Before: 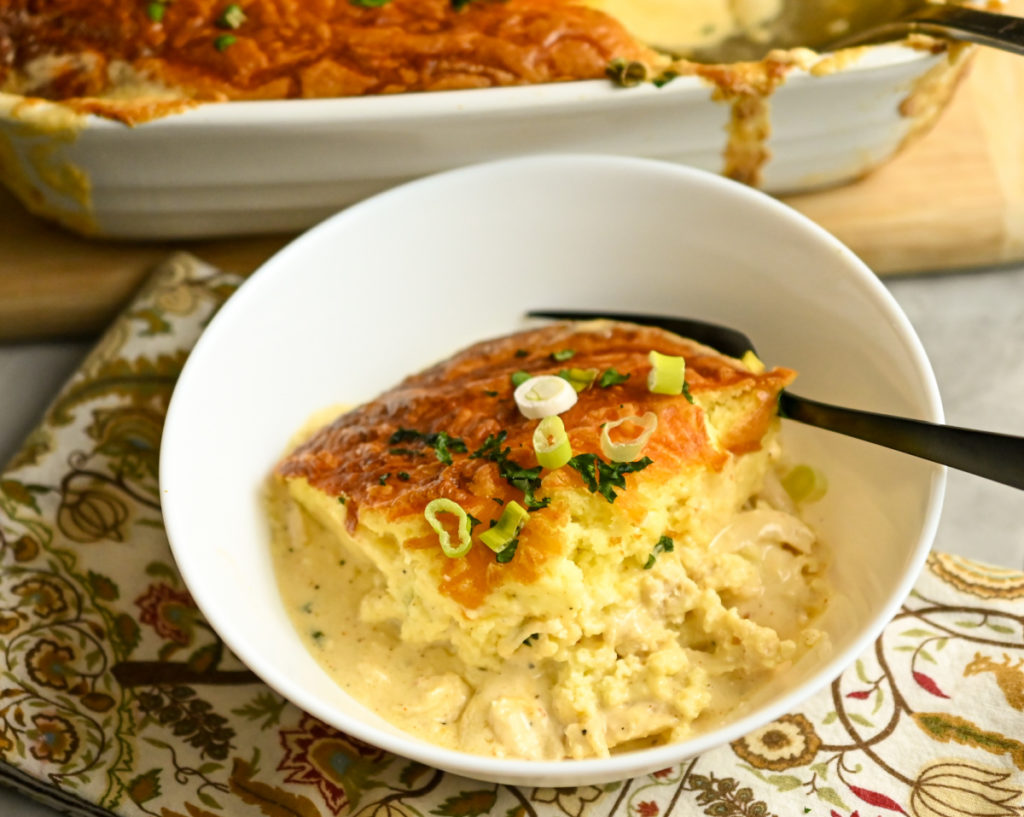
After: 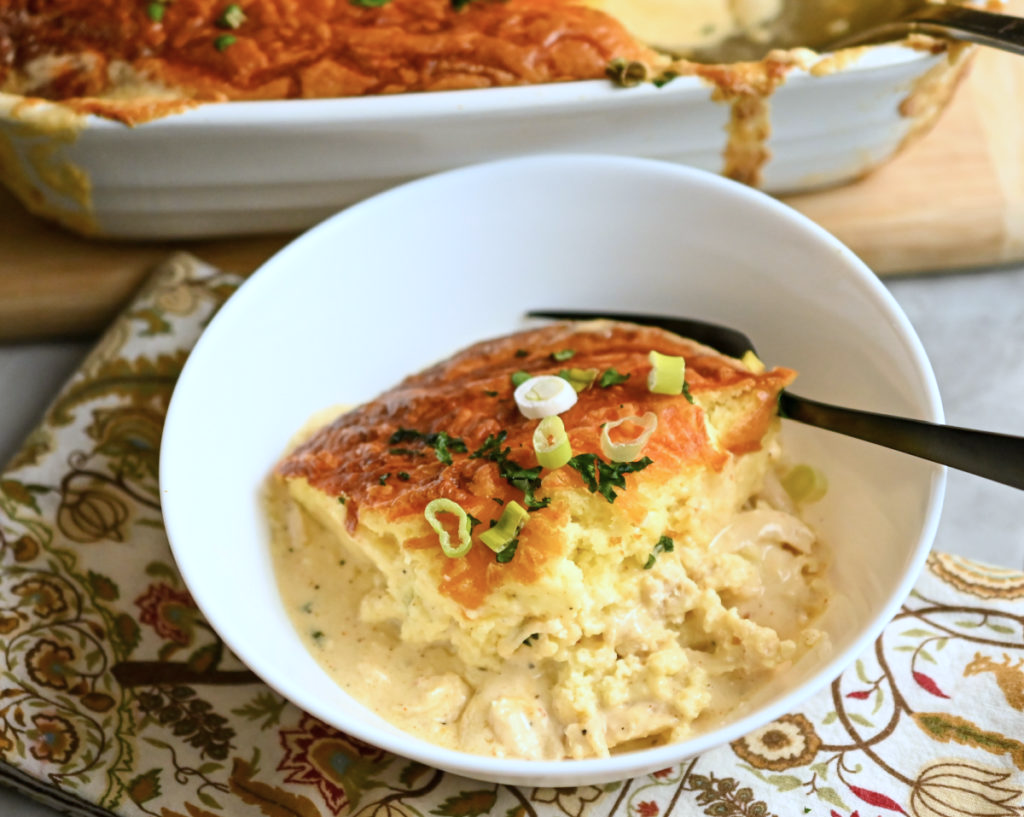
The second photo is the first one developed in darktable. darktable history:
color correction: highlights a* -1.85, highlights b* -18.26
